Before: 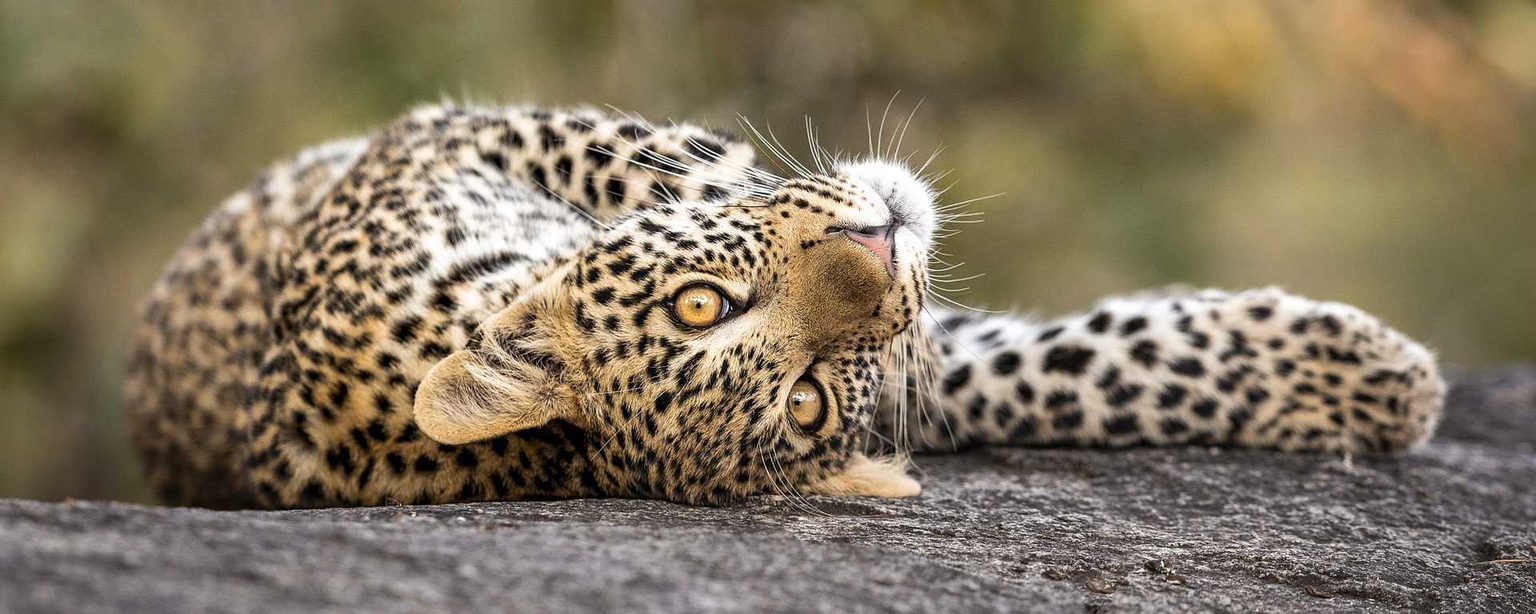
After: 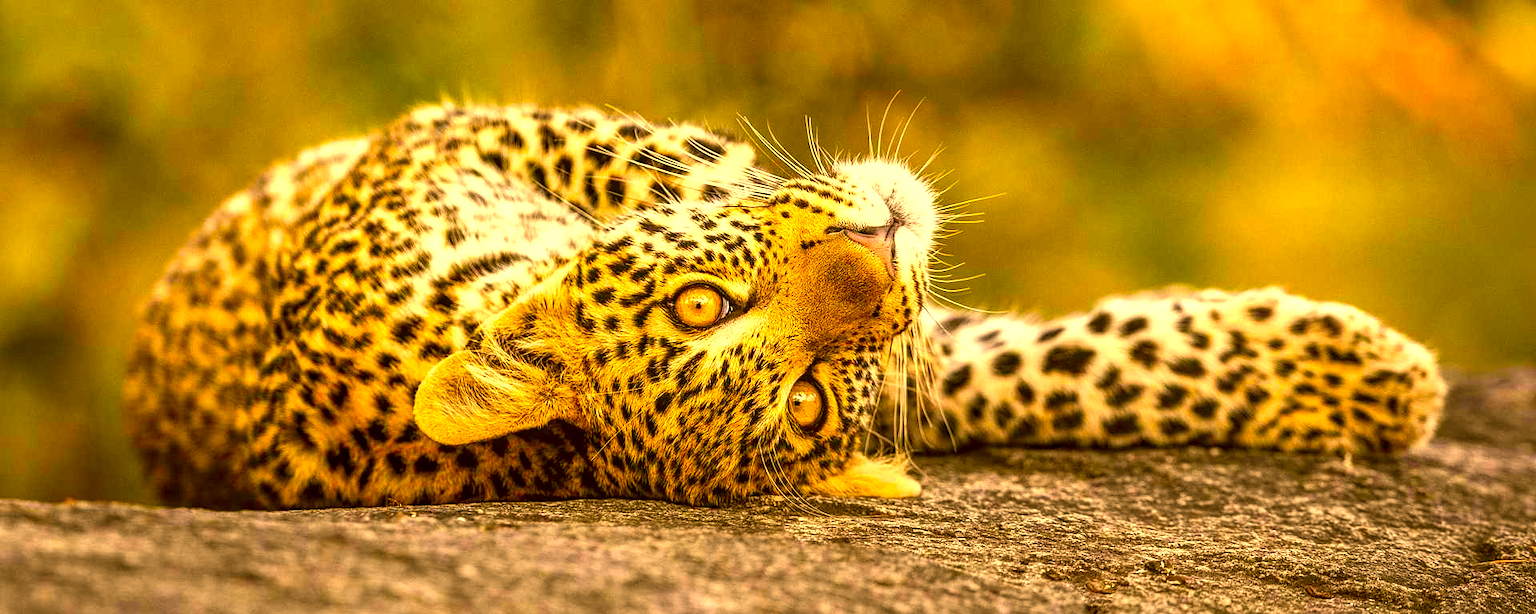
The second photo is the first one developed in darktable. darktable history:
local contrast: on, module defaults
color correction: highlights a* 10.44, highlights b* 30.04, shadows a* 2.73, shadows b* 17.51, saturation 1.72
exposure: exposure 0.574 EV, compensate highlight preservation false
